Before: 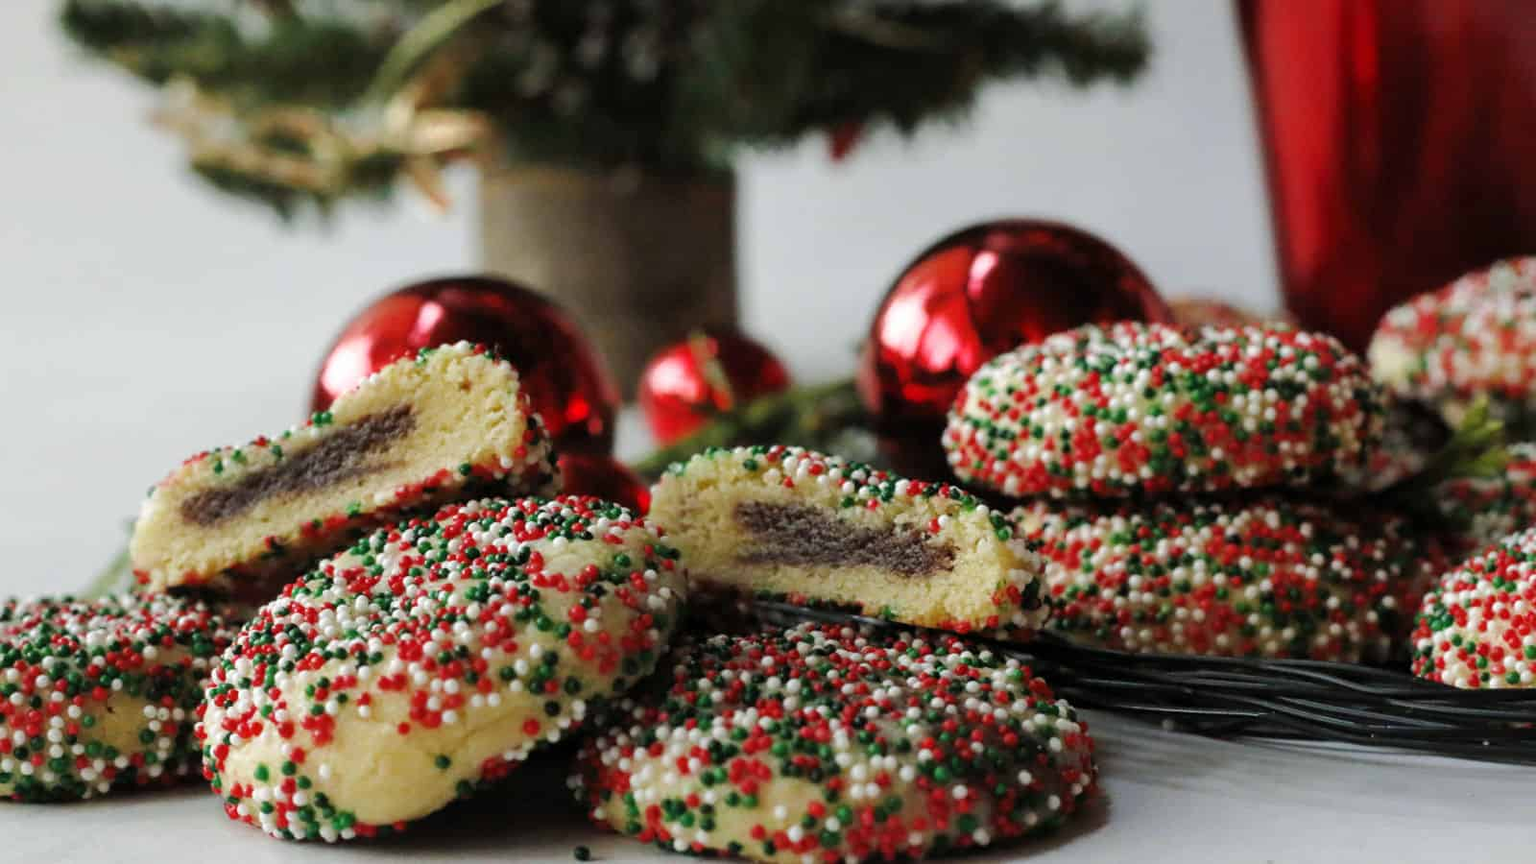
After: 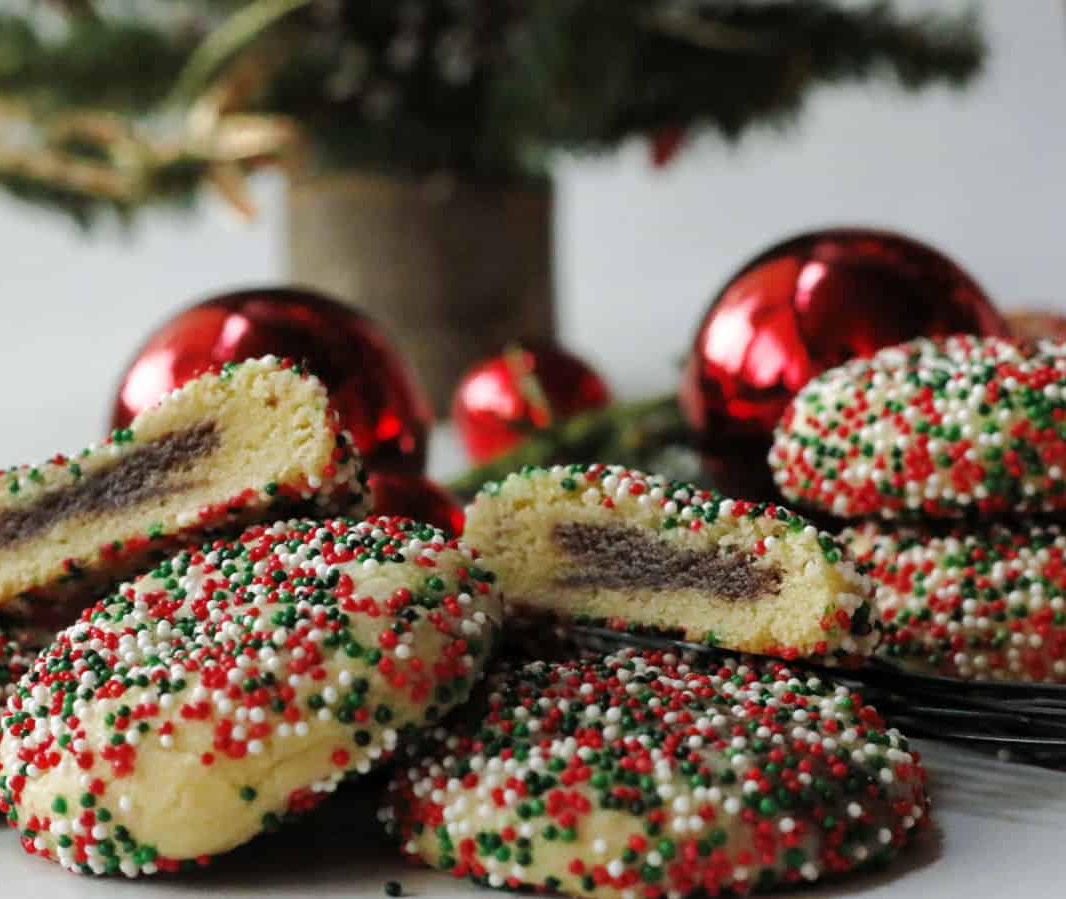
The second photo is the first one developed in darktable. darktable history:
crop and rotate: left 13.409%, right 19.924%
exposure: compensate highlight preservation false
